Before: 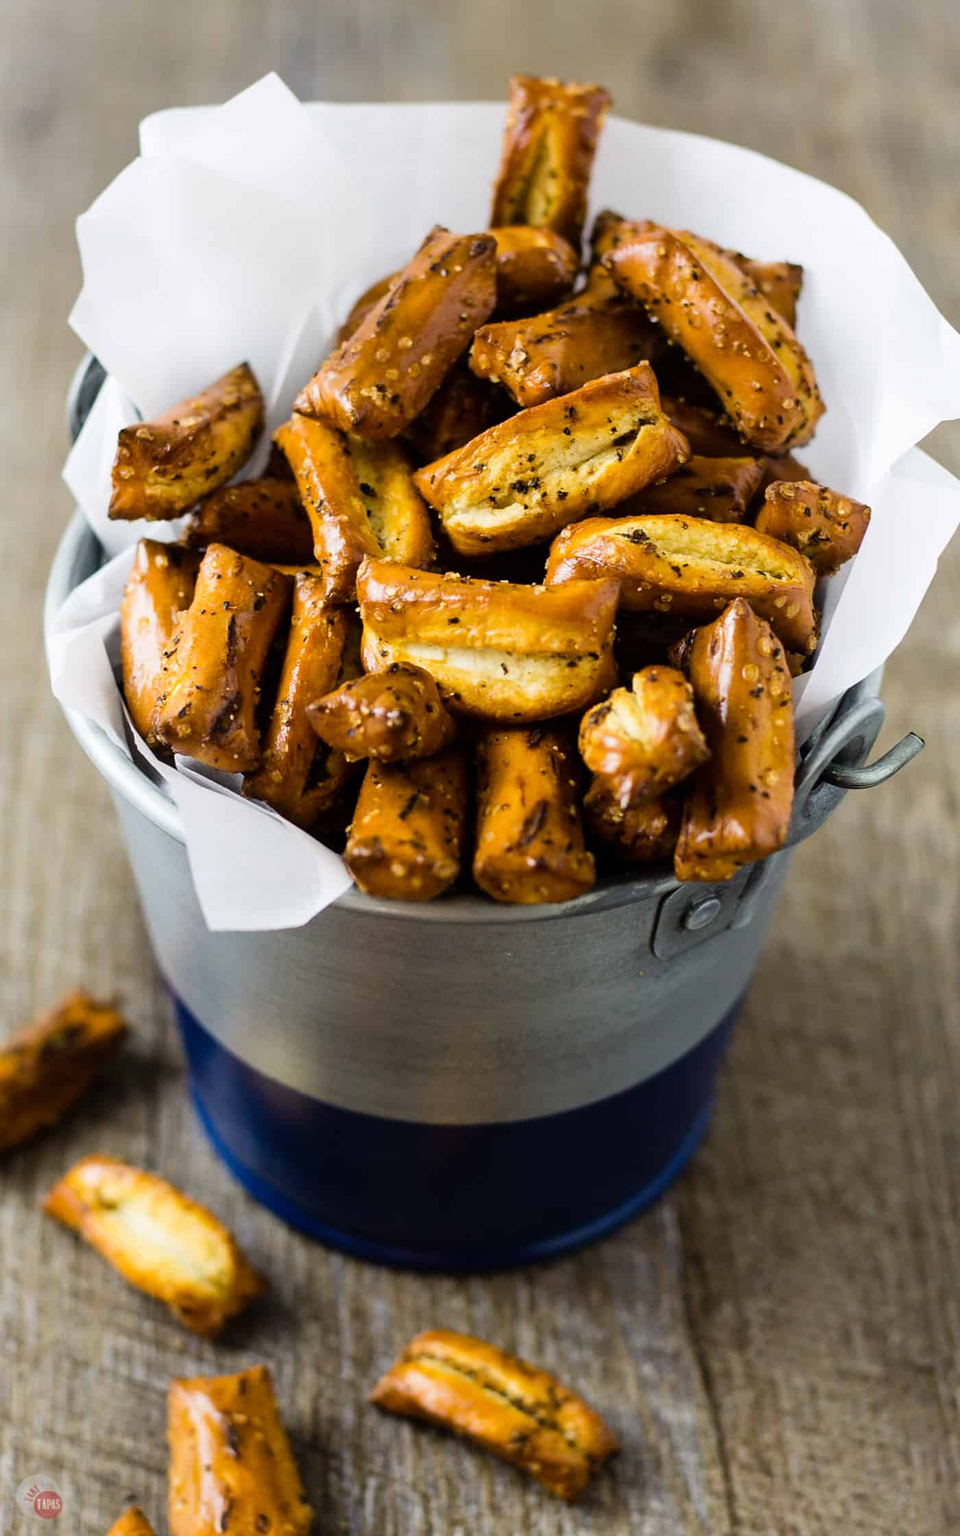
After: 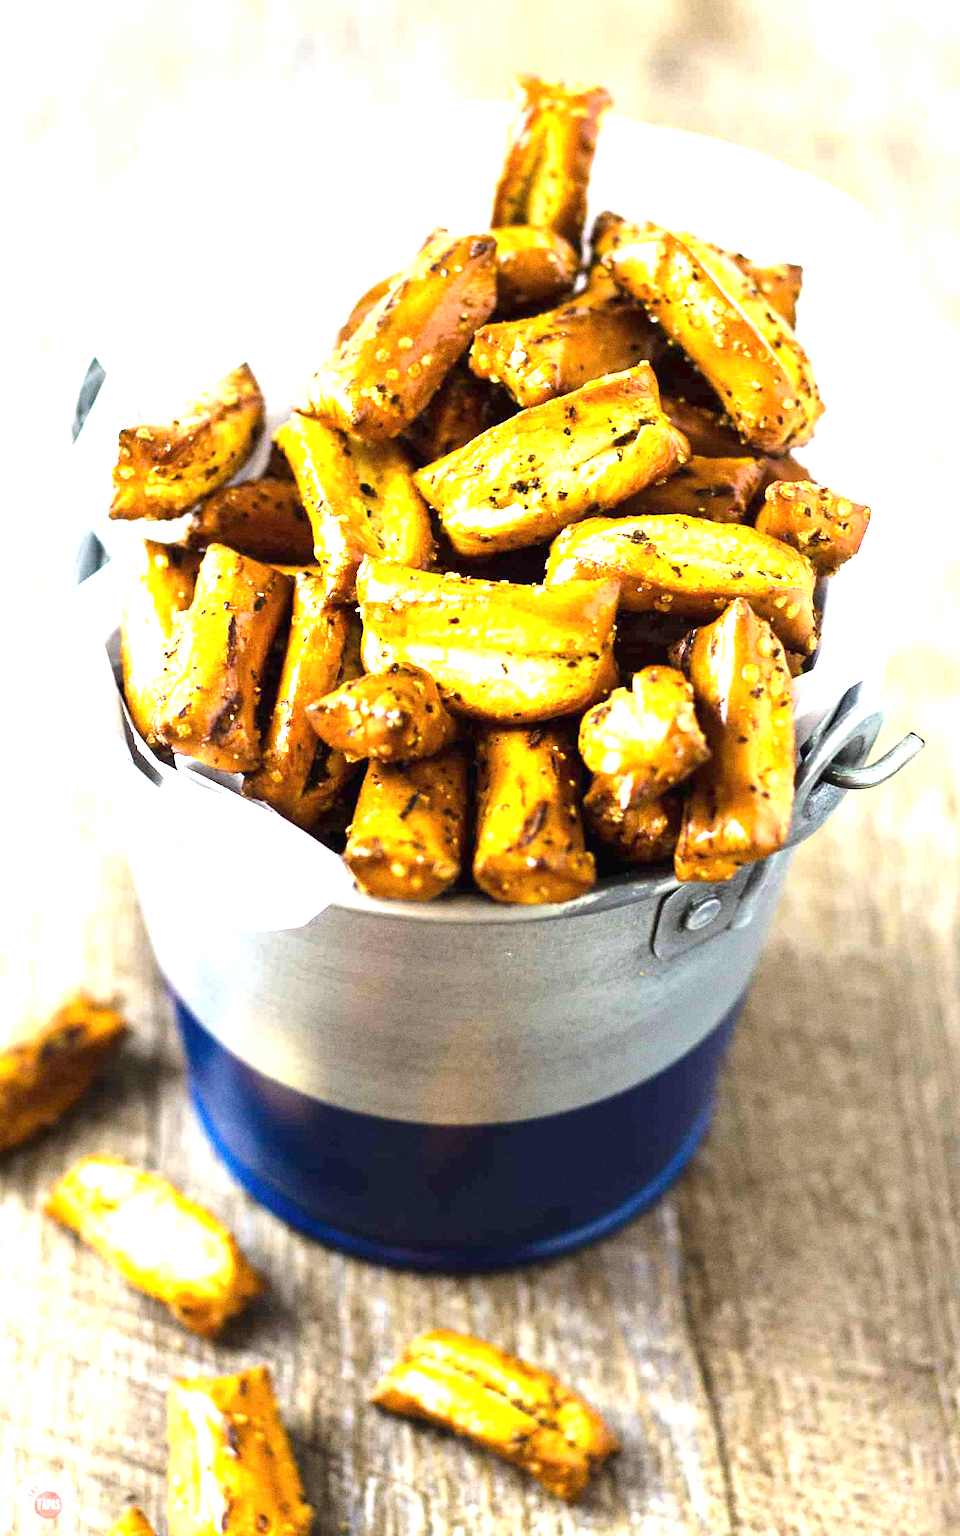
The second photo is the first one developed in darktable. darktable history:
grain: coarseness 0.09 ISO, strength 40%
exposure: black level correction 0, exposure 1.975 EV, compensate exposure bias true, compensate highlight preservation false
white balance: emerald 1
